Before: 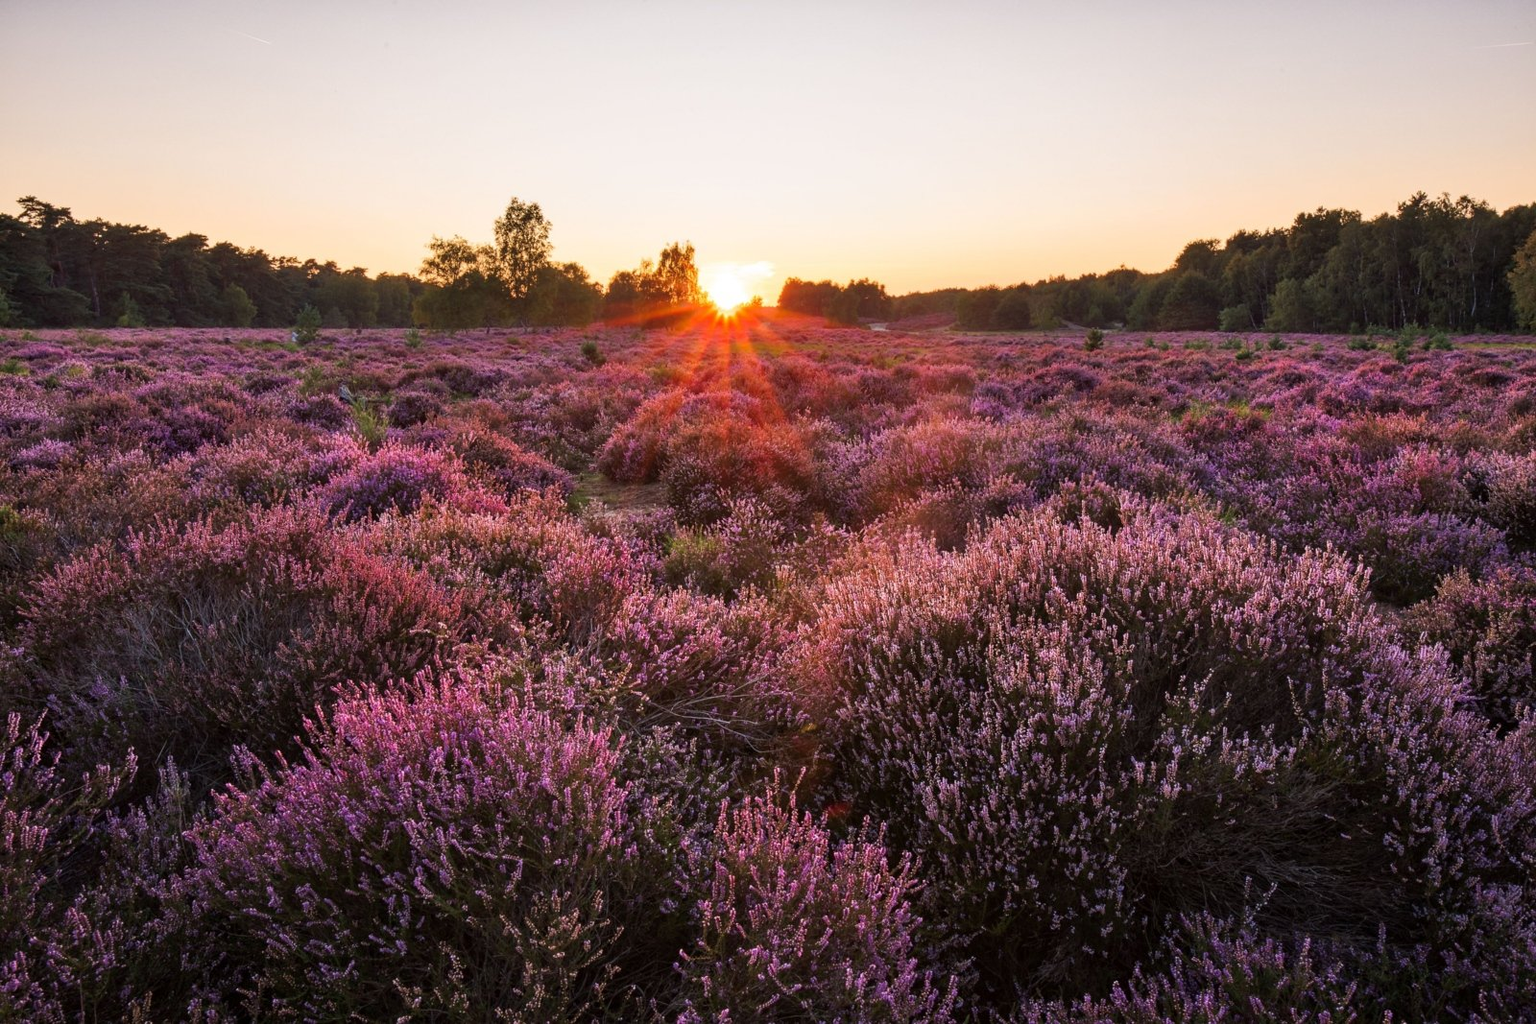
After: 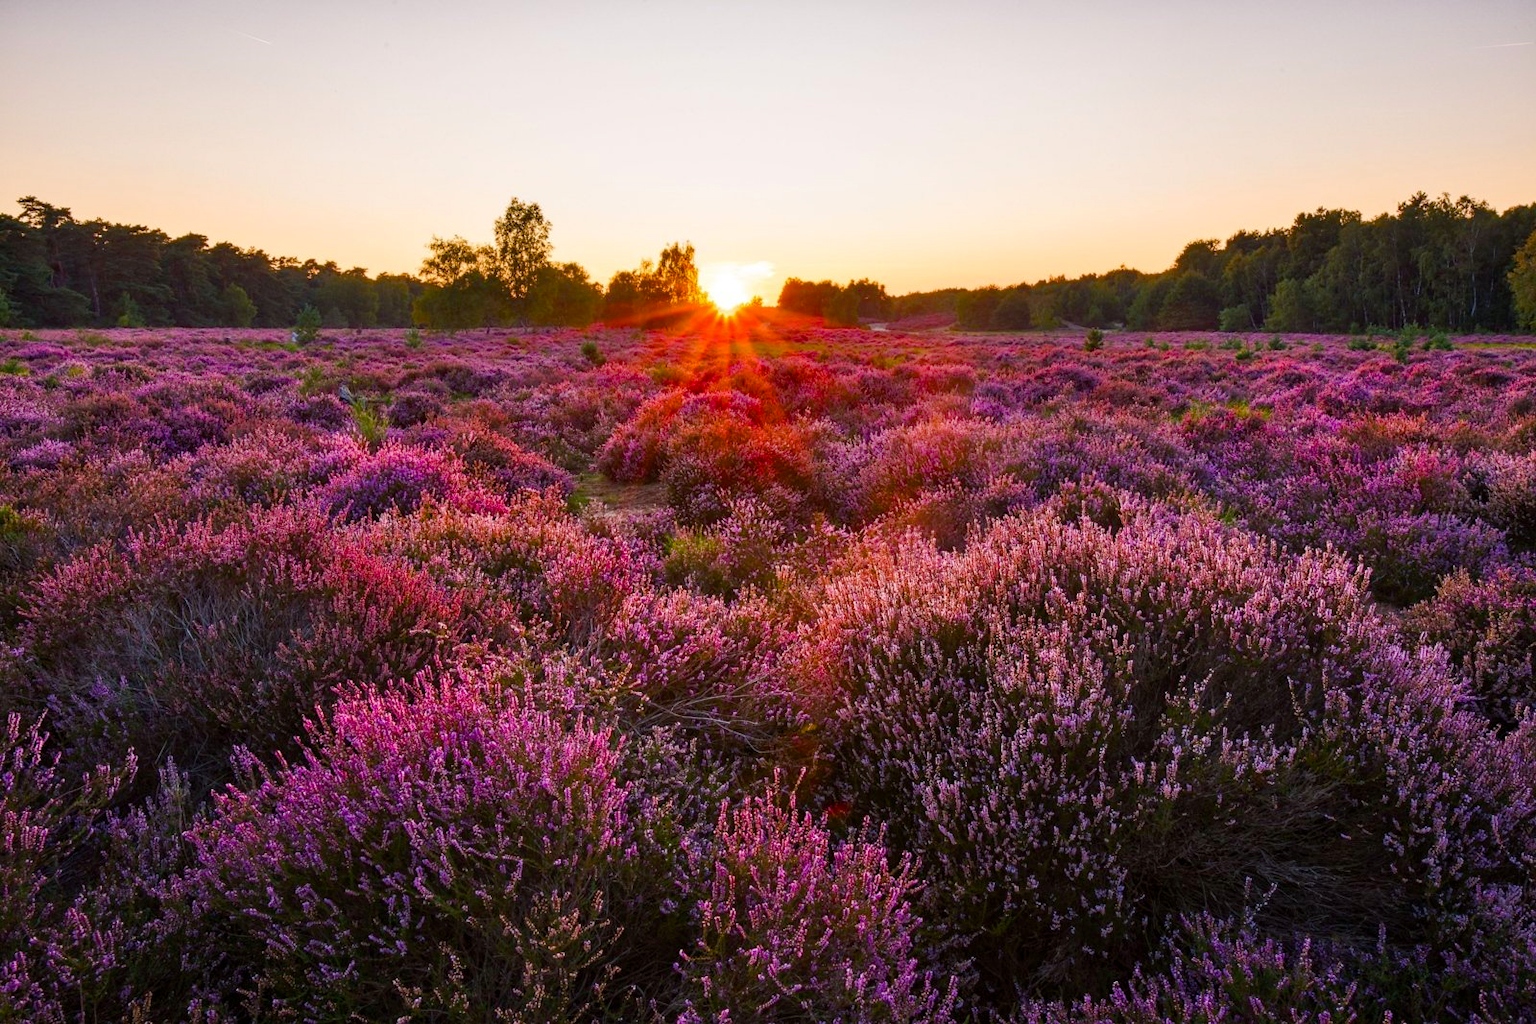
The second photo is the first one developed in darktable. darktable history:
color balance rgb: shadows lift › chroma 2.062%, shadows lift › hue 216.55°, perceptual saturation grading › global saturation 34.759%, perceptual saturation grading › highlights -24.757%, perceptual saturation grading › shadows 49.478%
